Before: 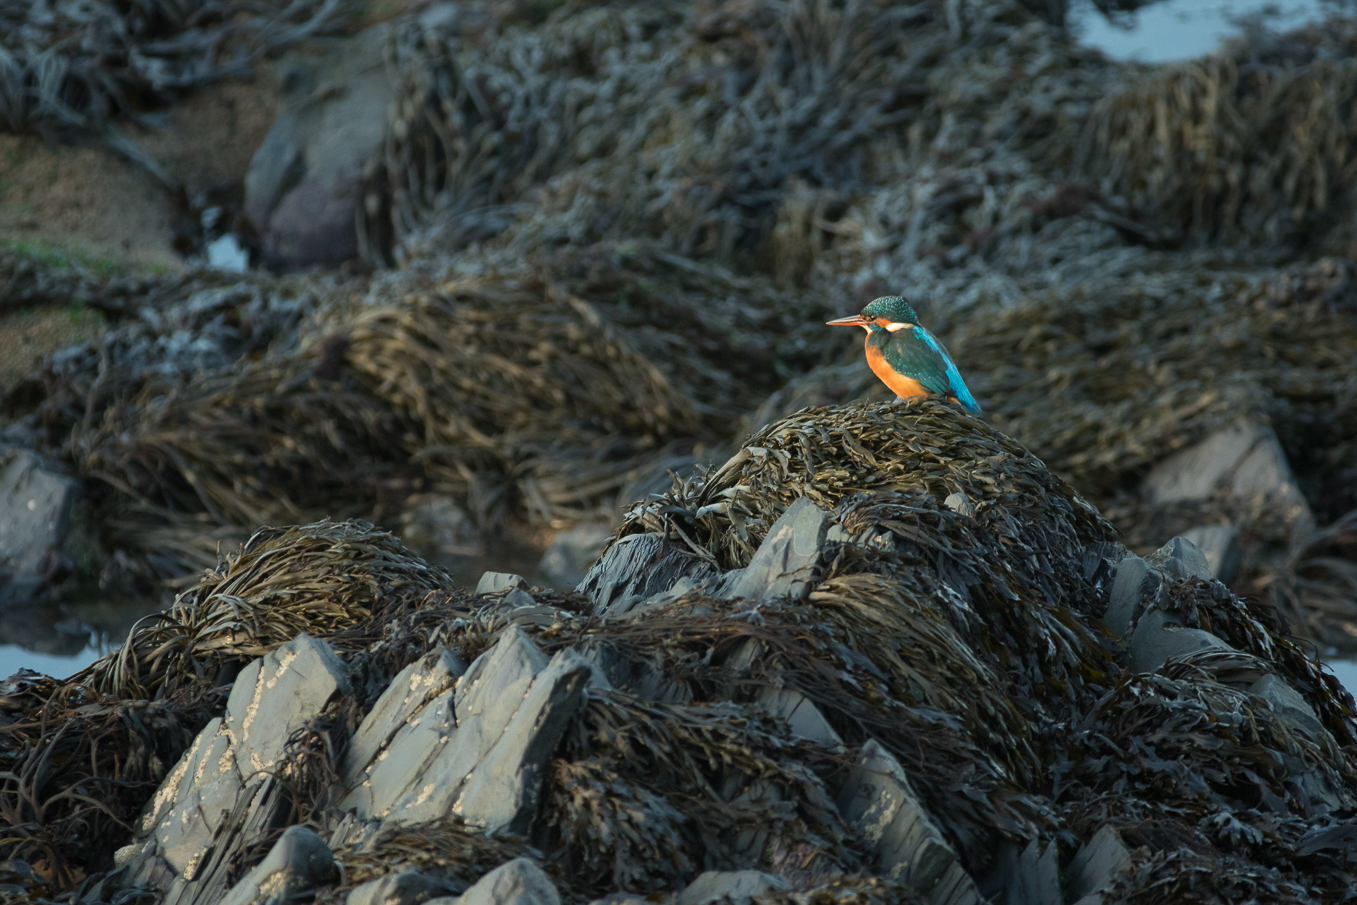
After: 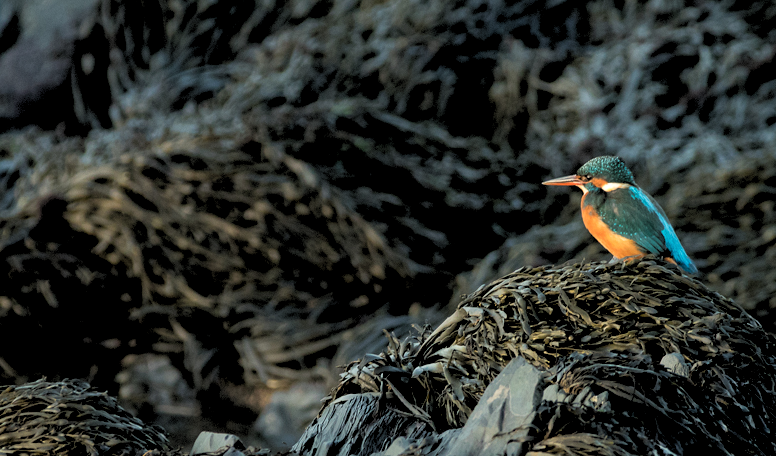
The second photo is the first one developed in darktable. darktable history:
crop: left 20.932%, top 15.471%, right 21.848%, bottom 34.081%
rgb levels: levels [[0.029, 0.461, 0.922], [0, 0.5, 1], [0, 0.5, 1]]
